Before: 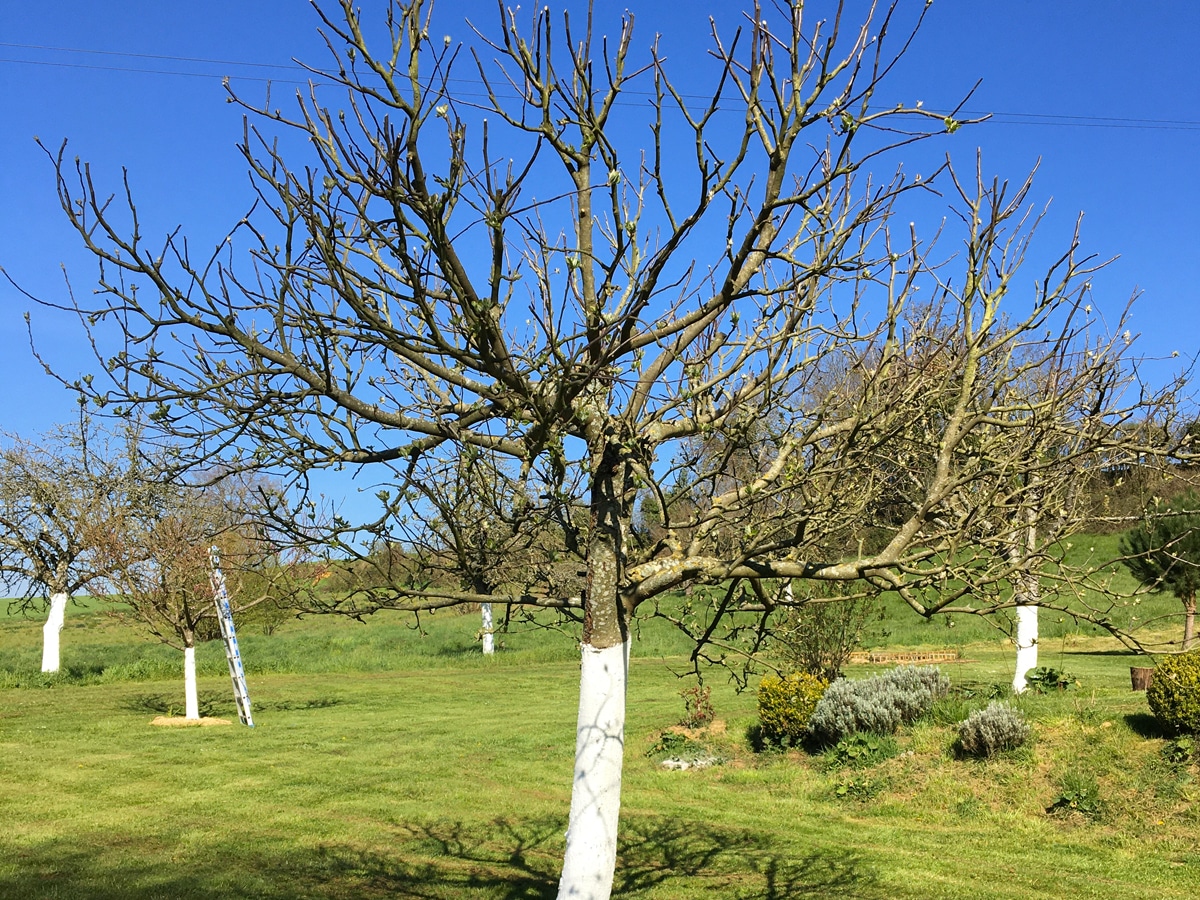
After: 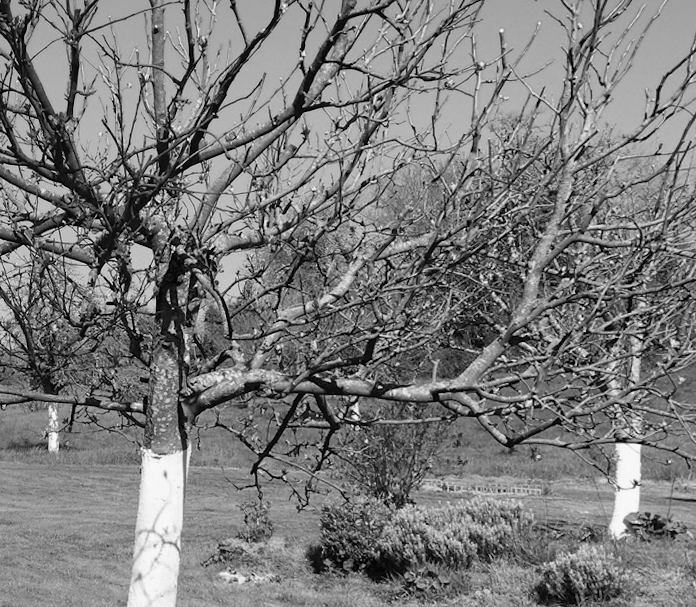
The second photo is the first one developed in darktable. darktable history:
rotate and perspective: rotation 1.69°, lens shift (vertical) -0.023, lens shift (horizontal) -0.291, crop left 0.025, crop right 0.988, crop top 0.092, crop bottom 0.842
monochrome: a 2.21, b -1.33, size 2.2
color calibration: output gray [0.28, 0.41, 0.31, 0], gray › normalize channels true, illuminant same as pipeline (D50), adaptation XYZ, x 0.346, y 0.359, gamut compression 0
crop and rotate: left 28.256%, top 17.734%, right 12.656%, bottom 3.573%
